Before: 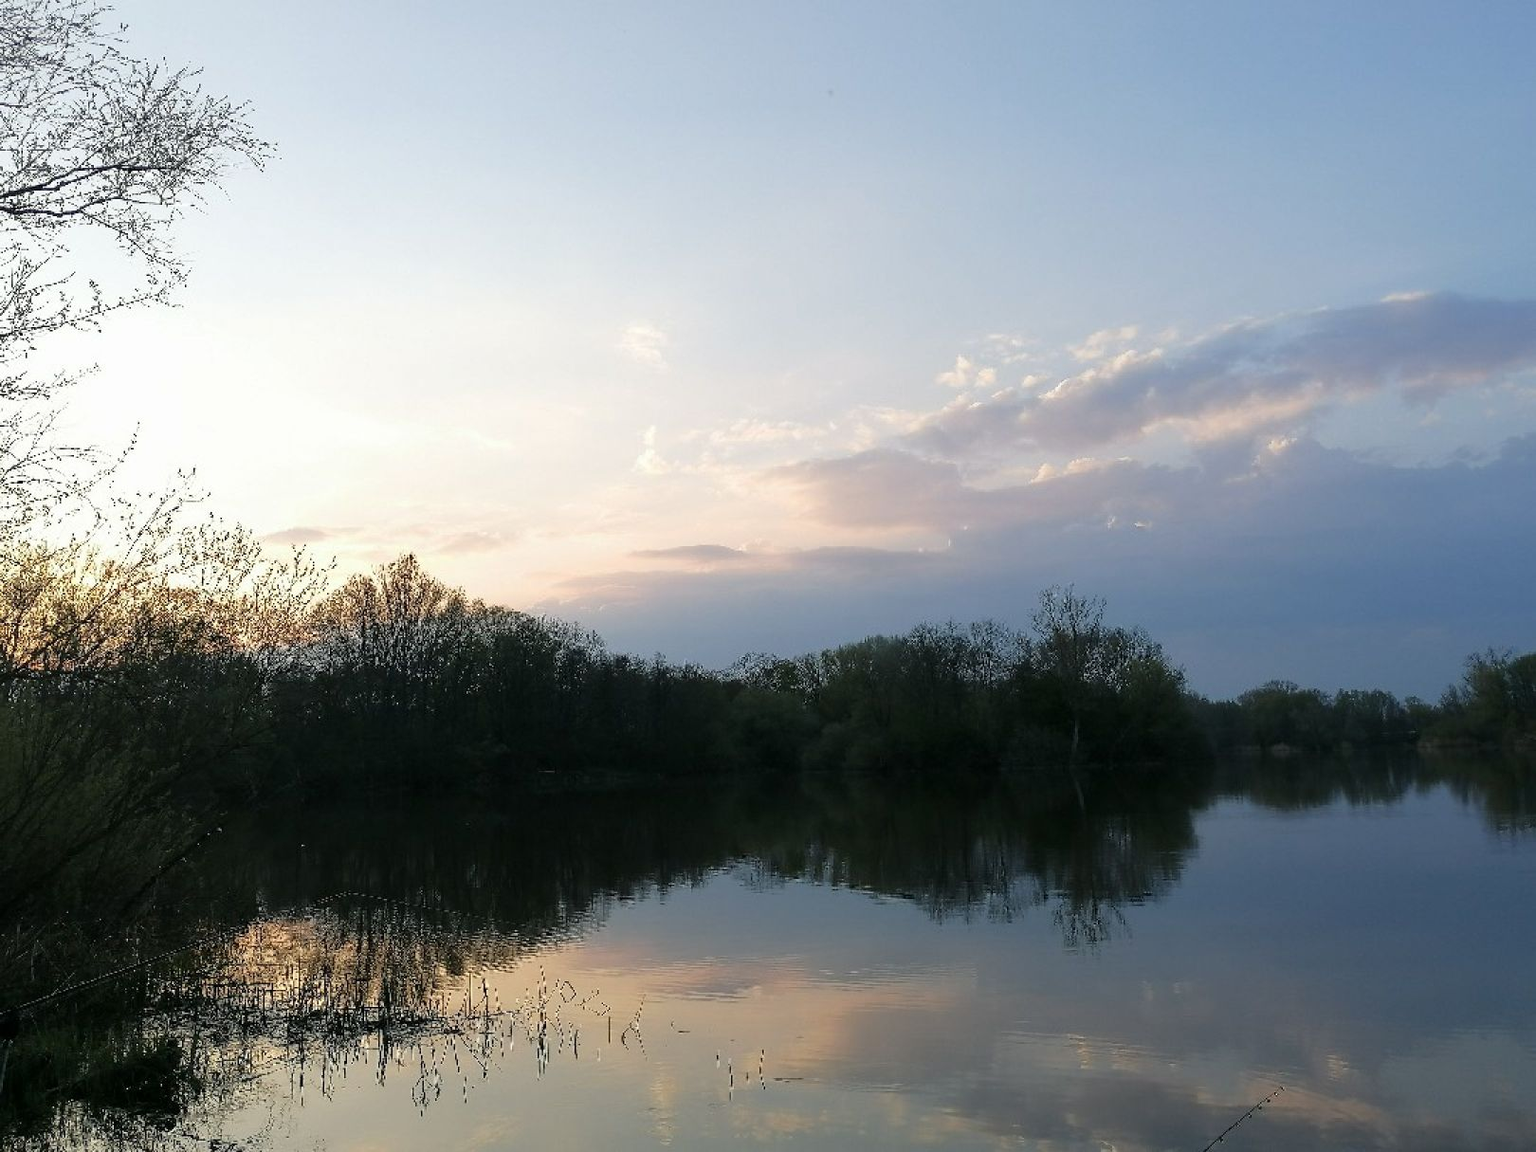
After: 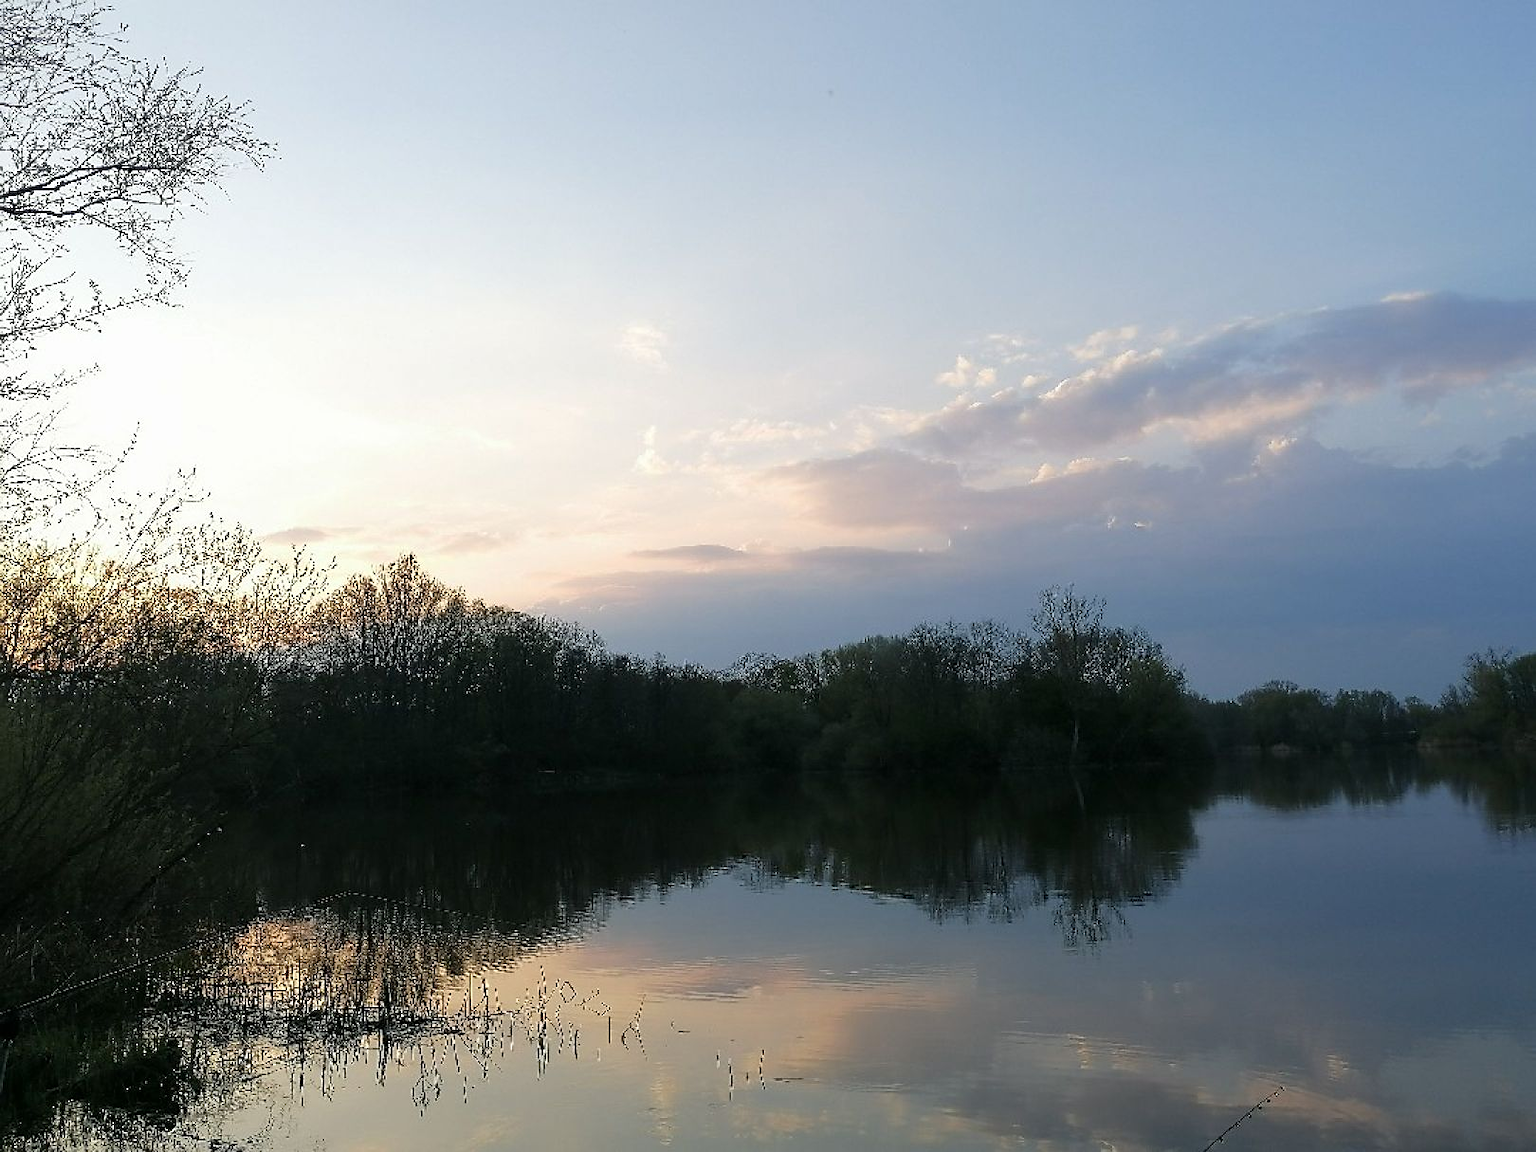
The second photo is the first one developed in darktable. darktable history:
sharpen: radius 1.831, amount 0.414, threshold 1.229
